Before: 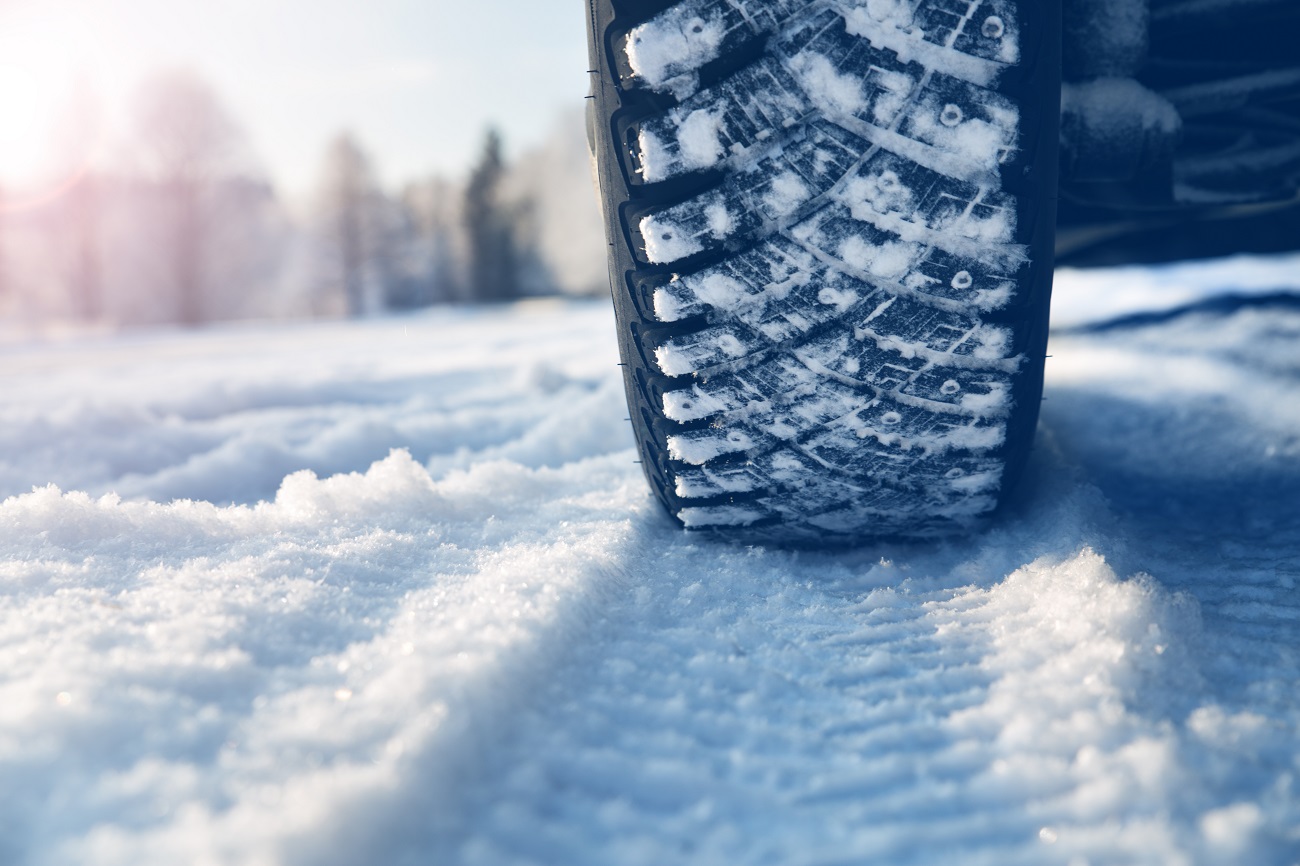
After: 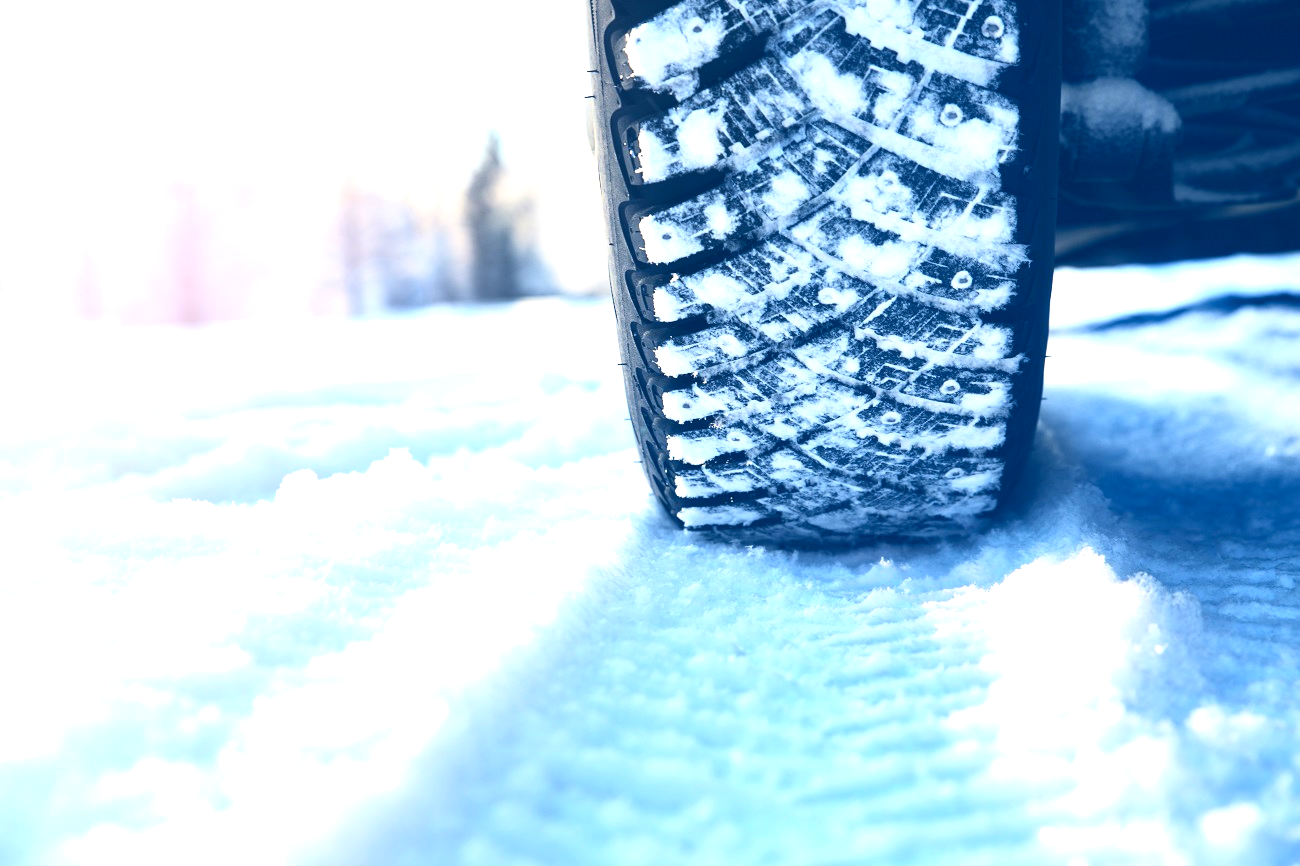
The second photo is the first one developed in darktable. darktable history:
contrast brightness saturation: contrast 0.198, brightness 0.163, saturation 0.223
exposure: black level correction 0.001, exposure 0.498 EV, compensate highlight preservation false
tone equalizer: -8 EV -0.734 EV, -7 EV -0.74 EV, -6 EV -0.627 EV, -5 EV -0.383 EV, -3 EV 0.396 EV, -2 EV 0.6 EV, -1 EV 0.7 EV, +0 EV 0.727 EV, edges refinement/feathering 500, mask exposure compensation -1.57 EV, preserve details guided filter
